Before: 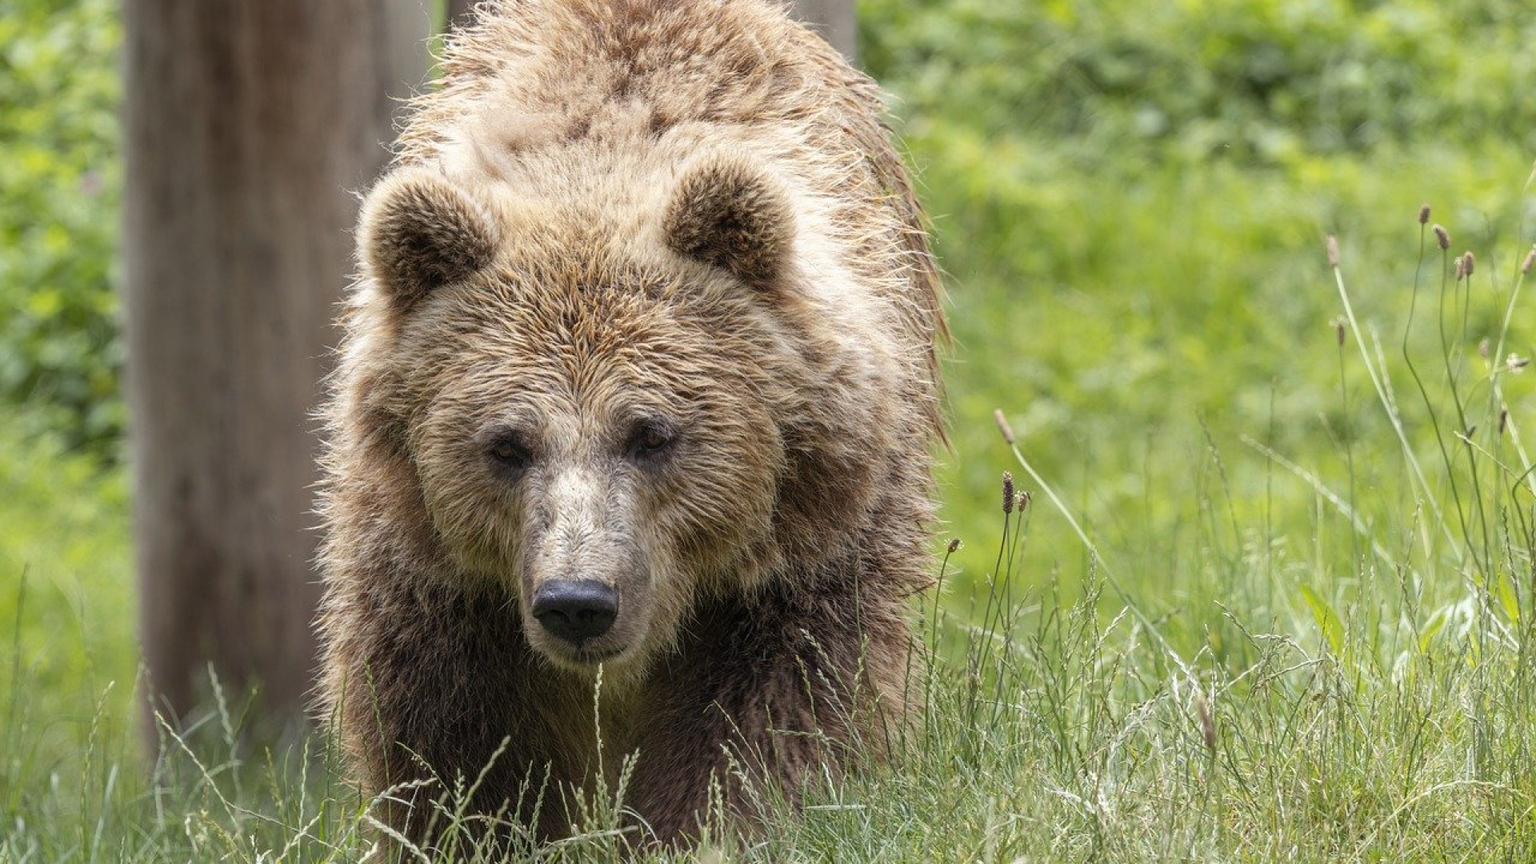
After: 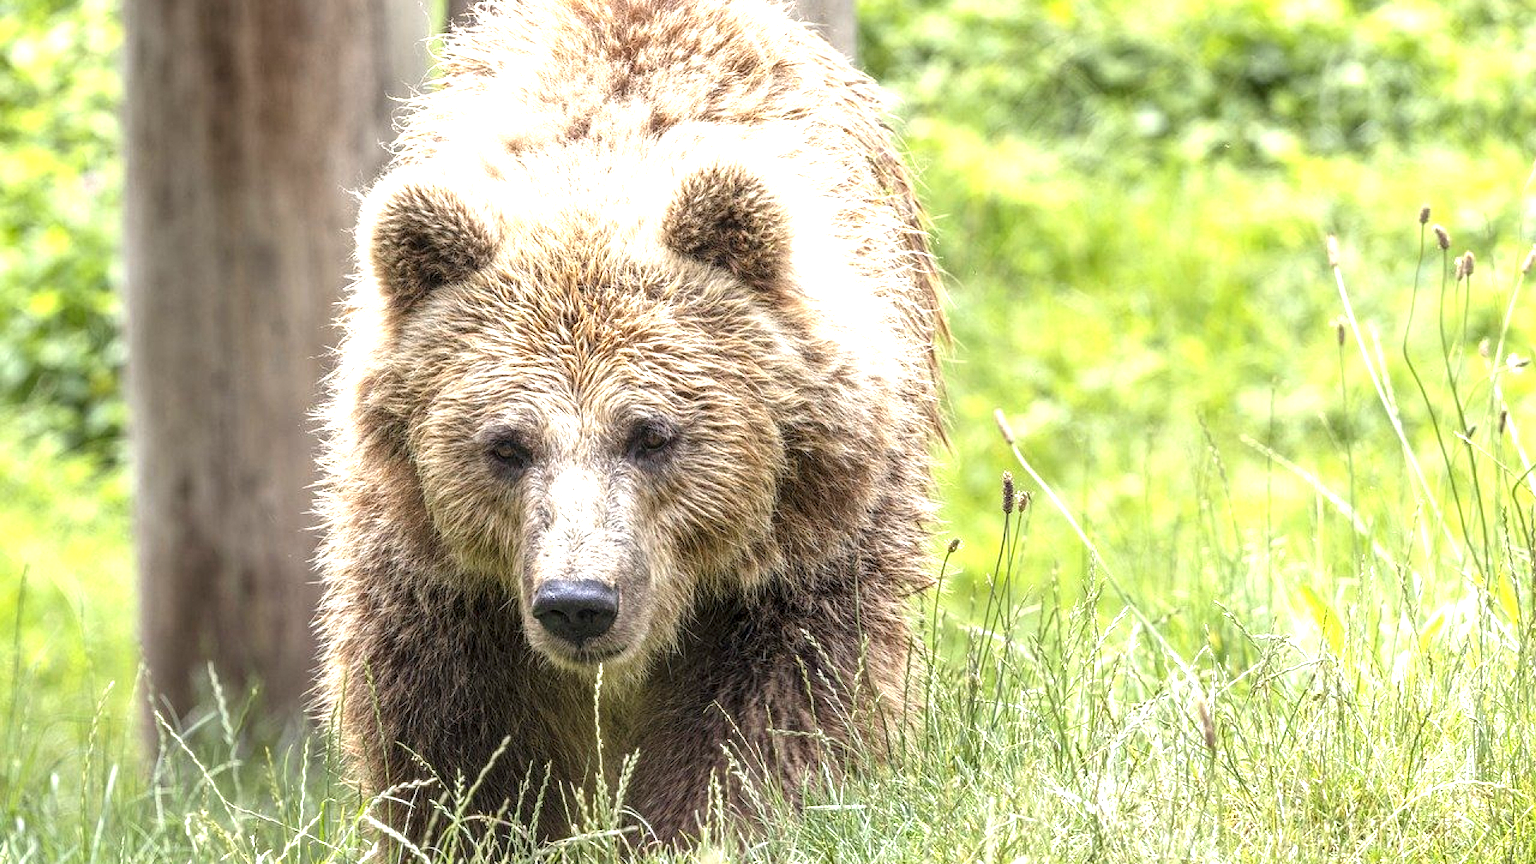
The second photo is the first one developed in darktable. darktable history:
exposure: black level correction 0, exposure 1.199 EV, compensate highlight preservation false
local contrast: detail 130%
